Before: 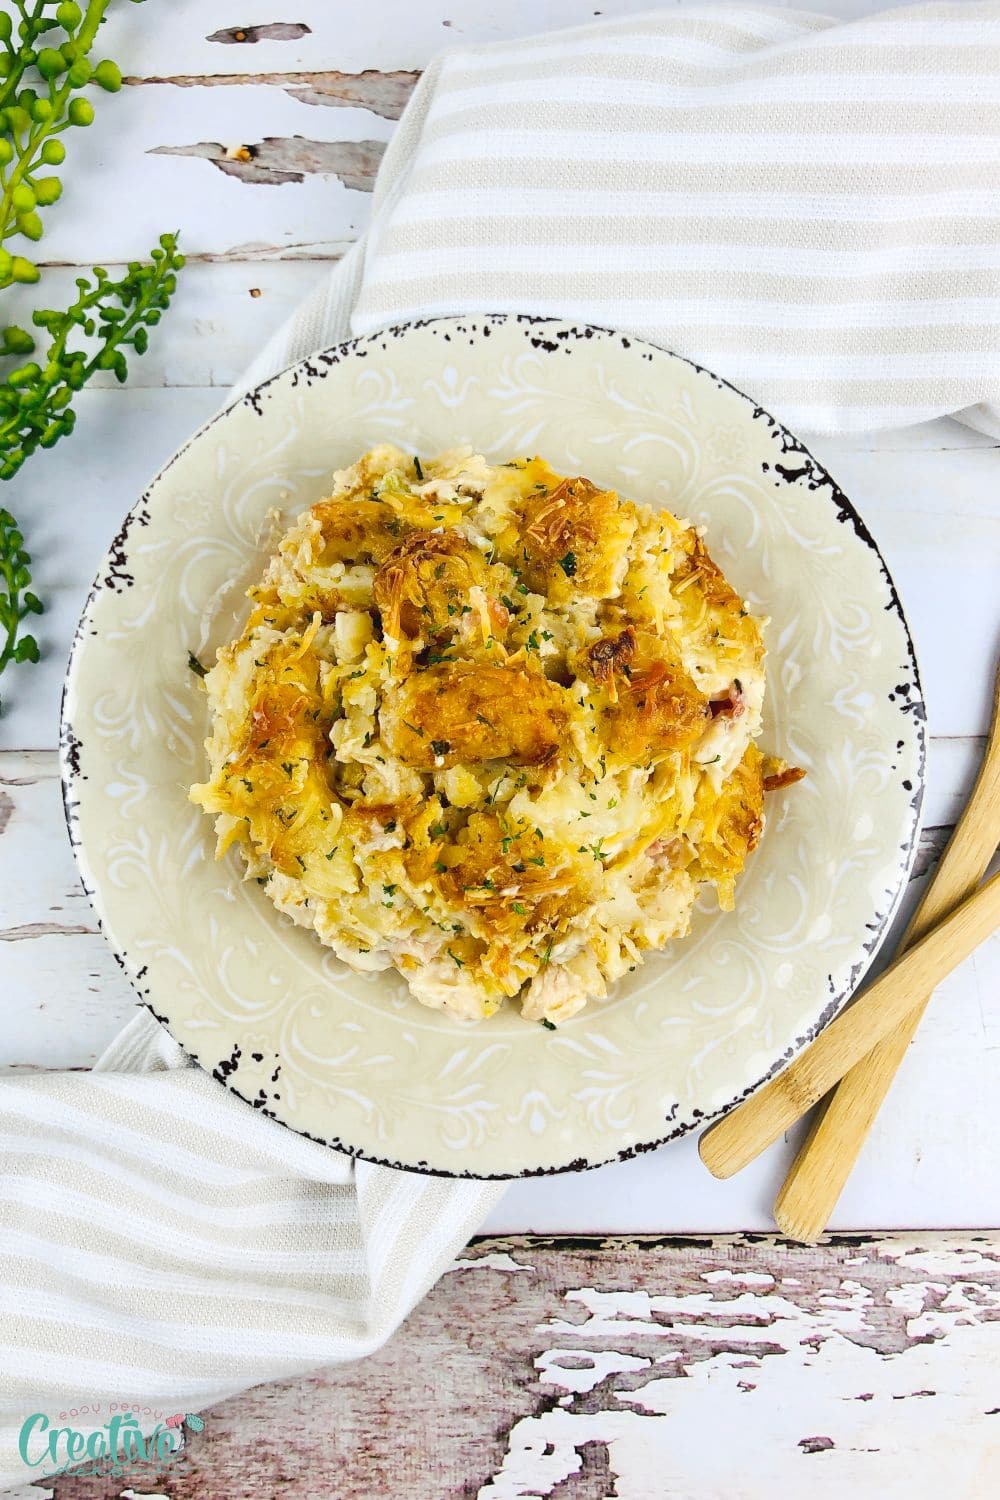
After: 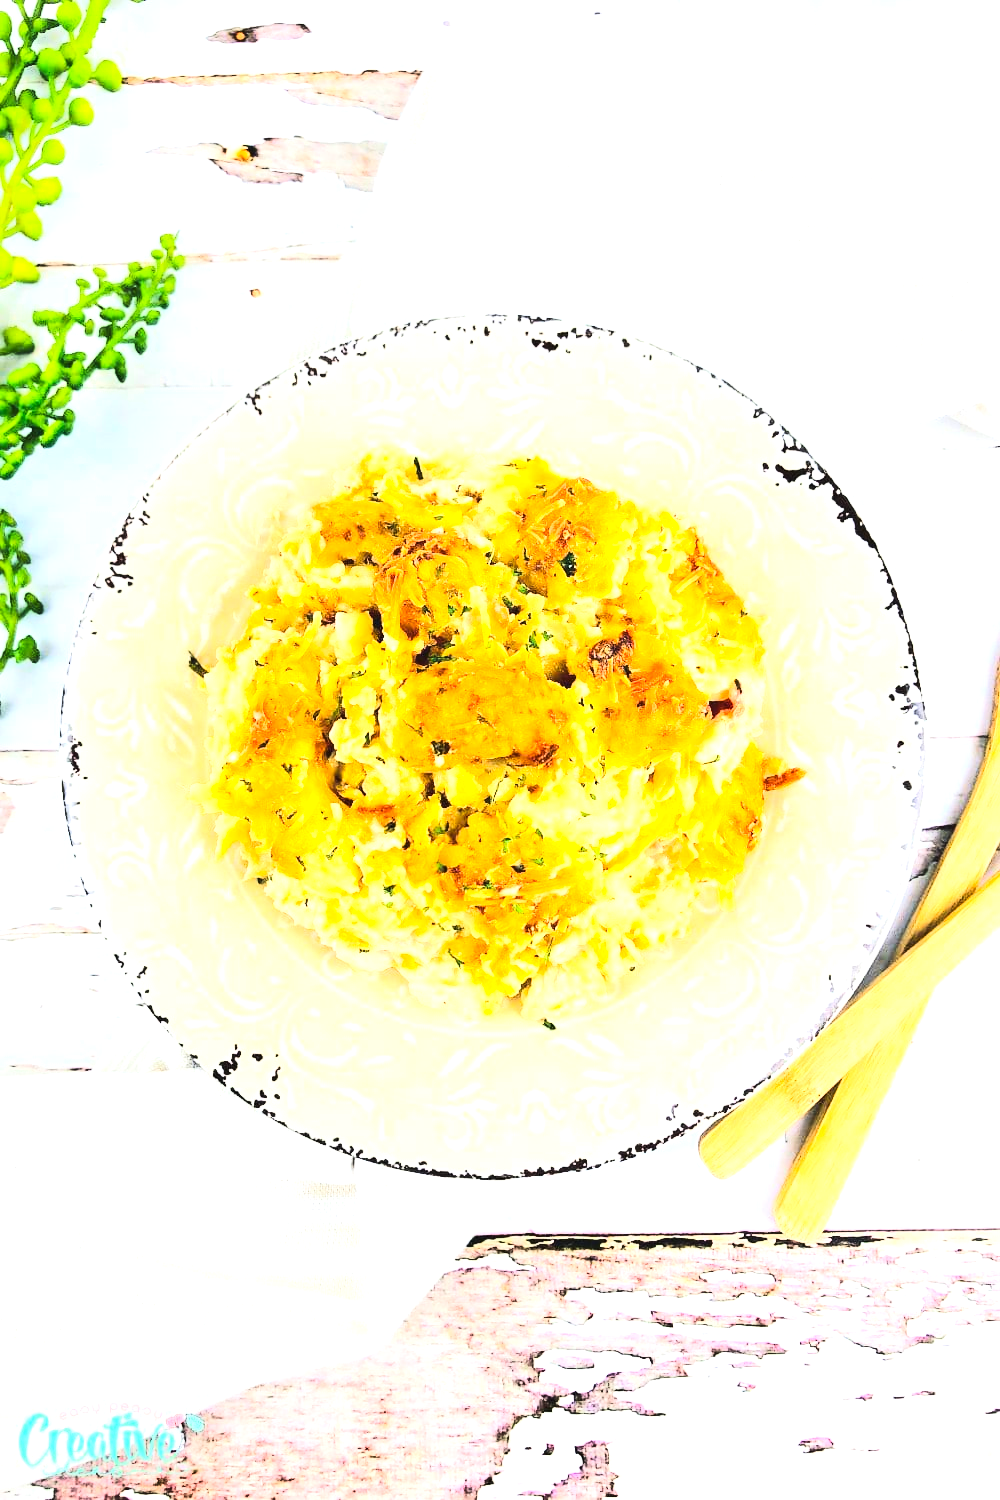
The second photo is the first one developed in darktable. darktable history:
tone curve: curves: ch0 [(0, 0) (0.288, 0.201) (0.683, 0.793) (1, 1)], color space Lab, linked channels, preserve colors none
exposure: black level correction 0, exposure 1.1 EV, compensate exposure bias true, compensate highlight preservation false
contrast brightness saturation: contrast 0.2, brightness 0.16, saturation 0.22
